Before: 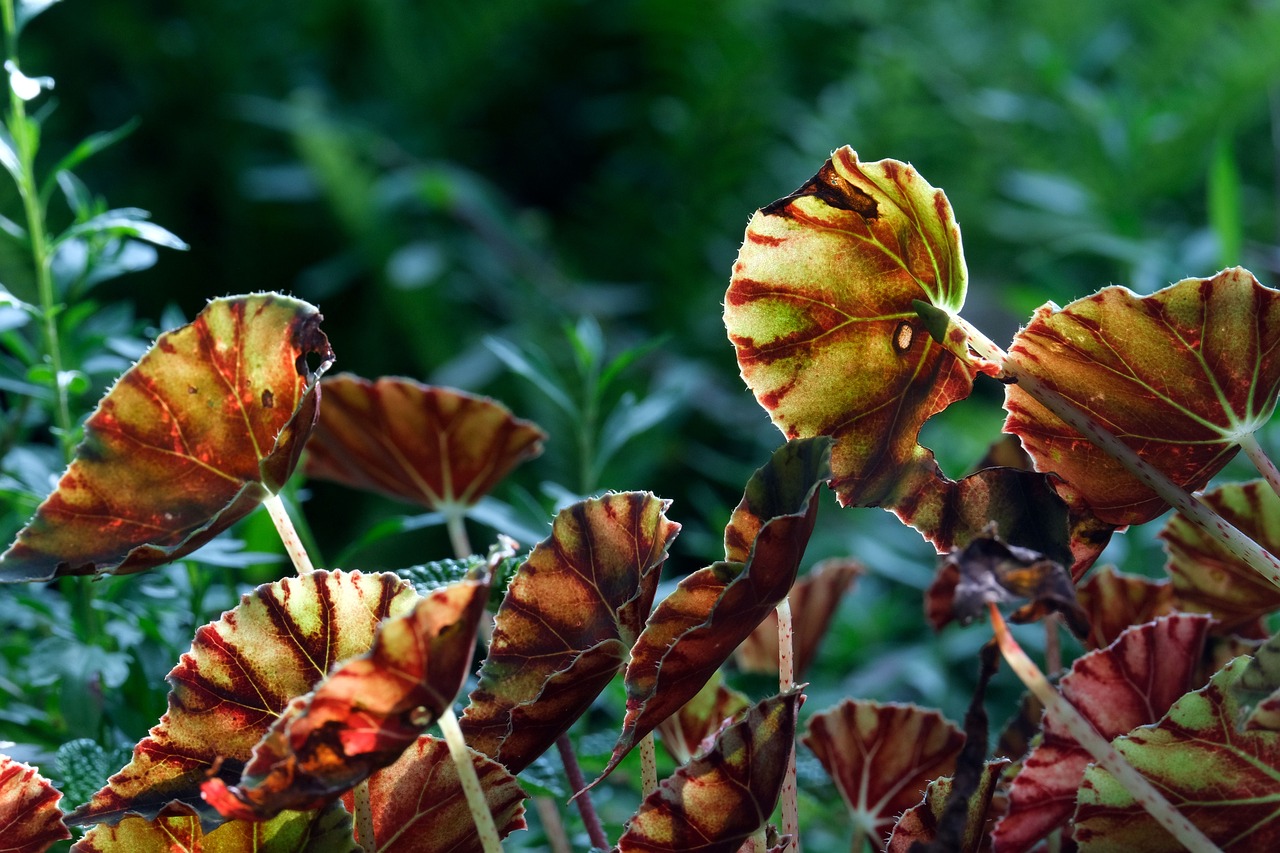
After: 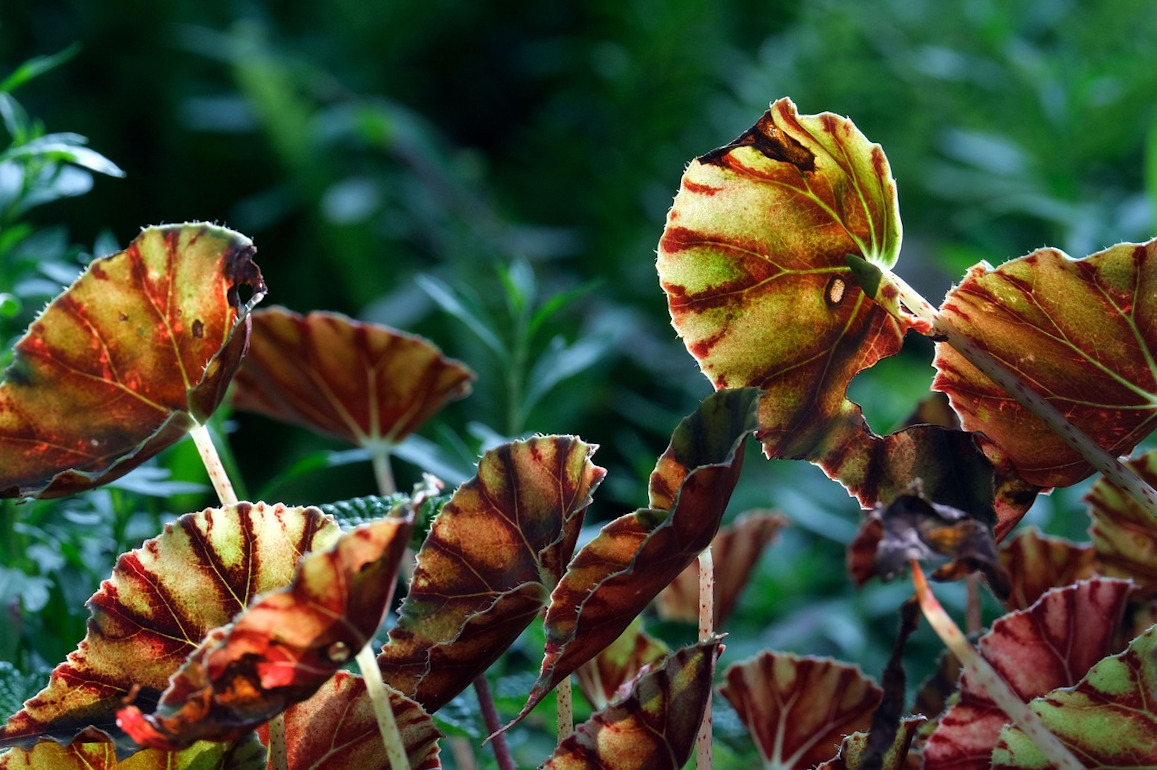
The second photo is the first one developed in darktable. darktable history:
crop and rotate: angle -2.15°, left 3.106%, top 4.178%, right 1.431%, bottom 0.427%
